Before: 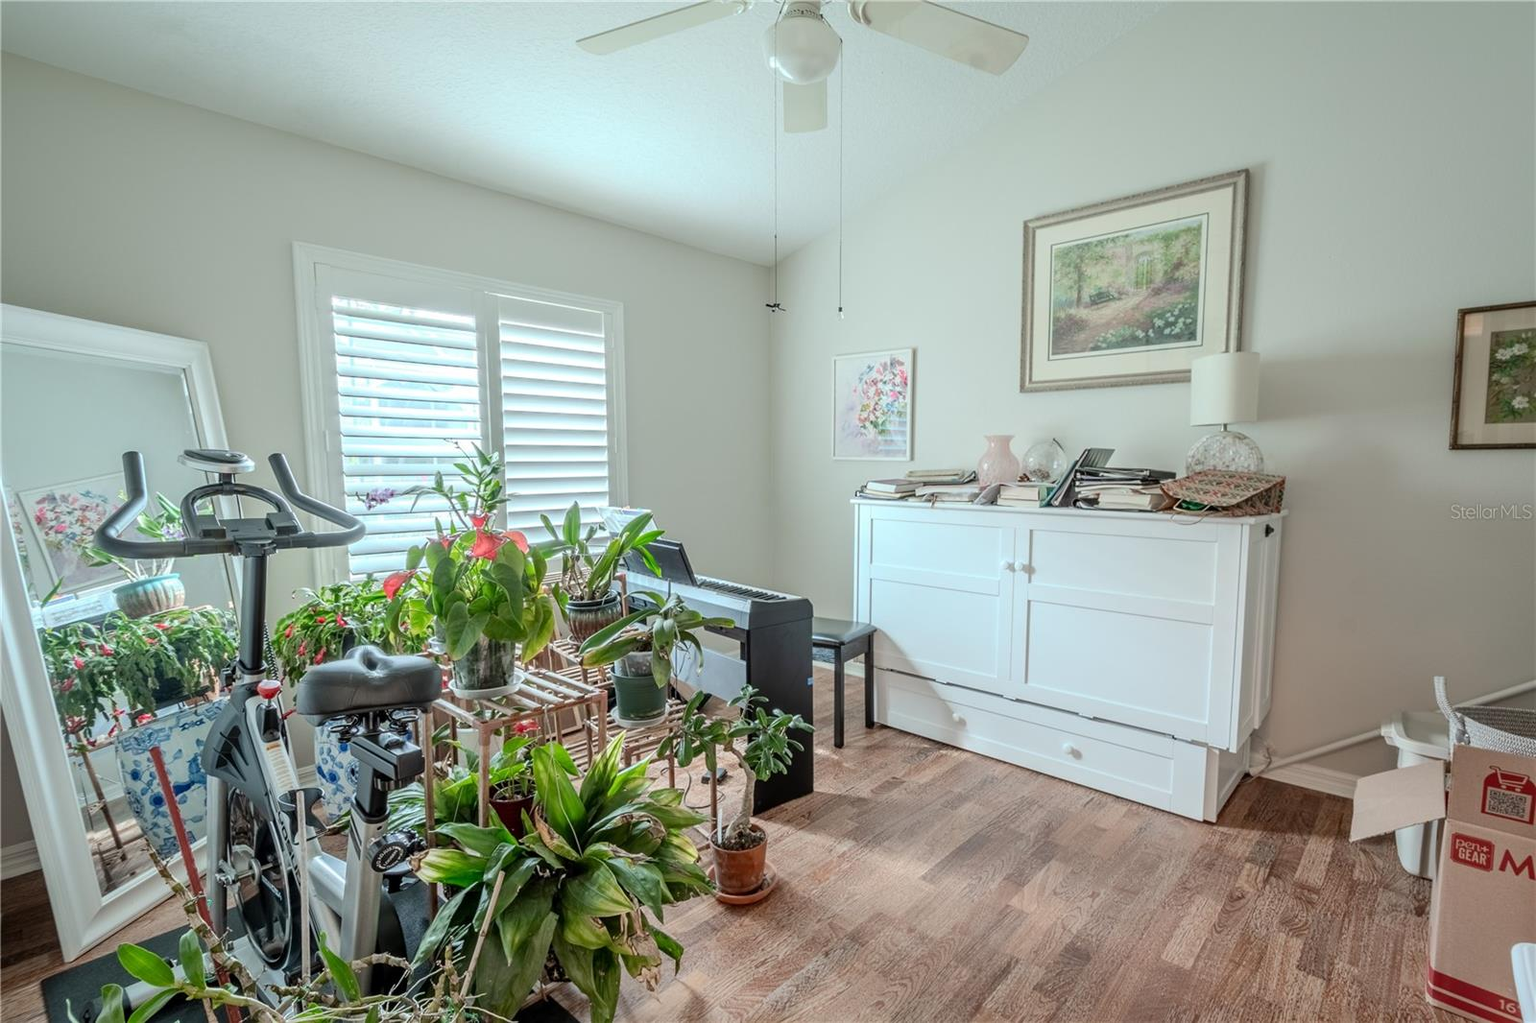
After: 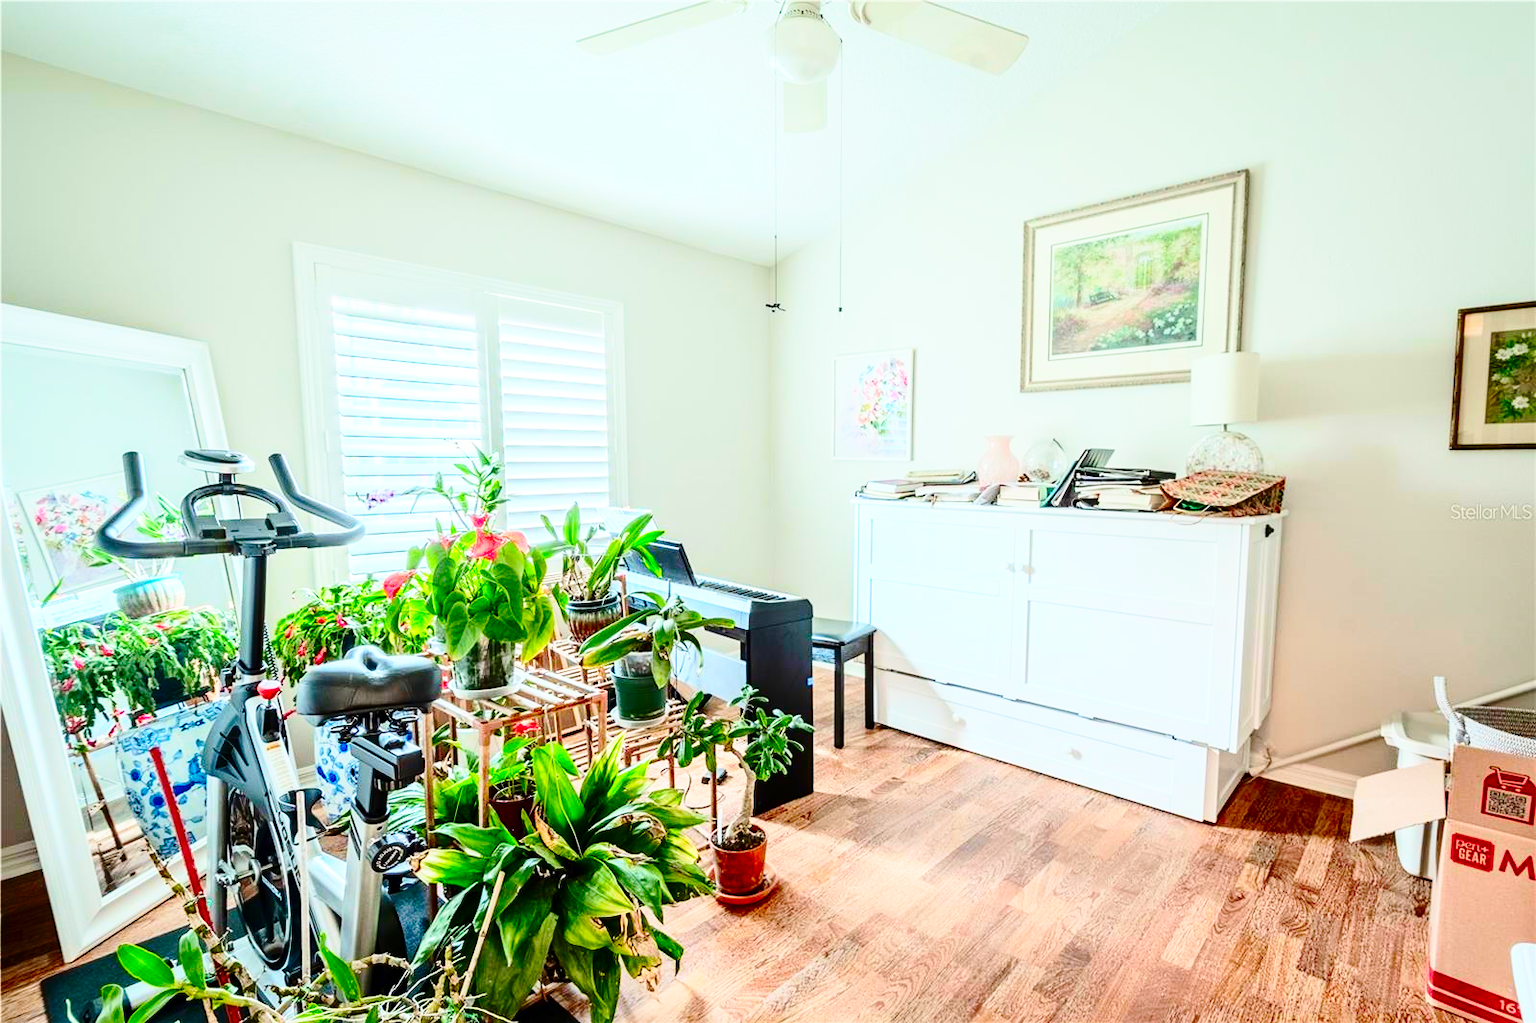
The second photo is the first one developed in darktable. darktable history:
contrast brightness saturation: contrast 0.268, brightness 0.013, saturation 0.851
base curve: curves: ch0 [(0, 0) (0.028, 0.03) (0.121, 0.232) (0.46, 0.748) (0.859, 0.968) (1, 1)], preserve colors none
